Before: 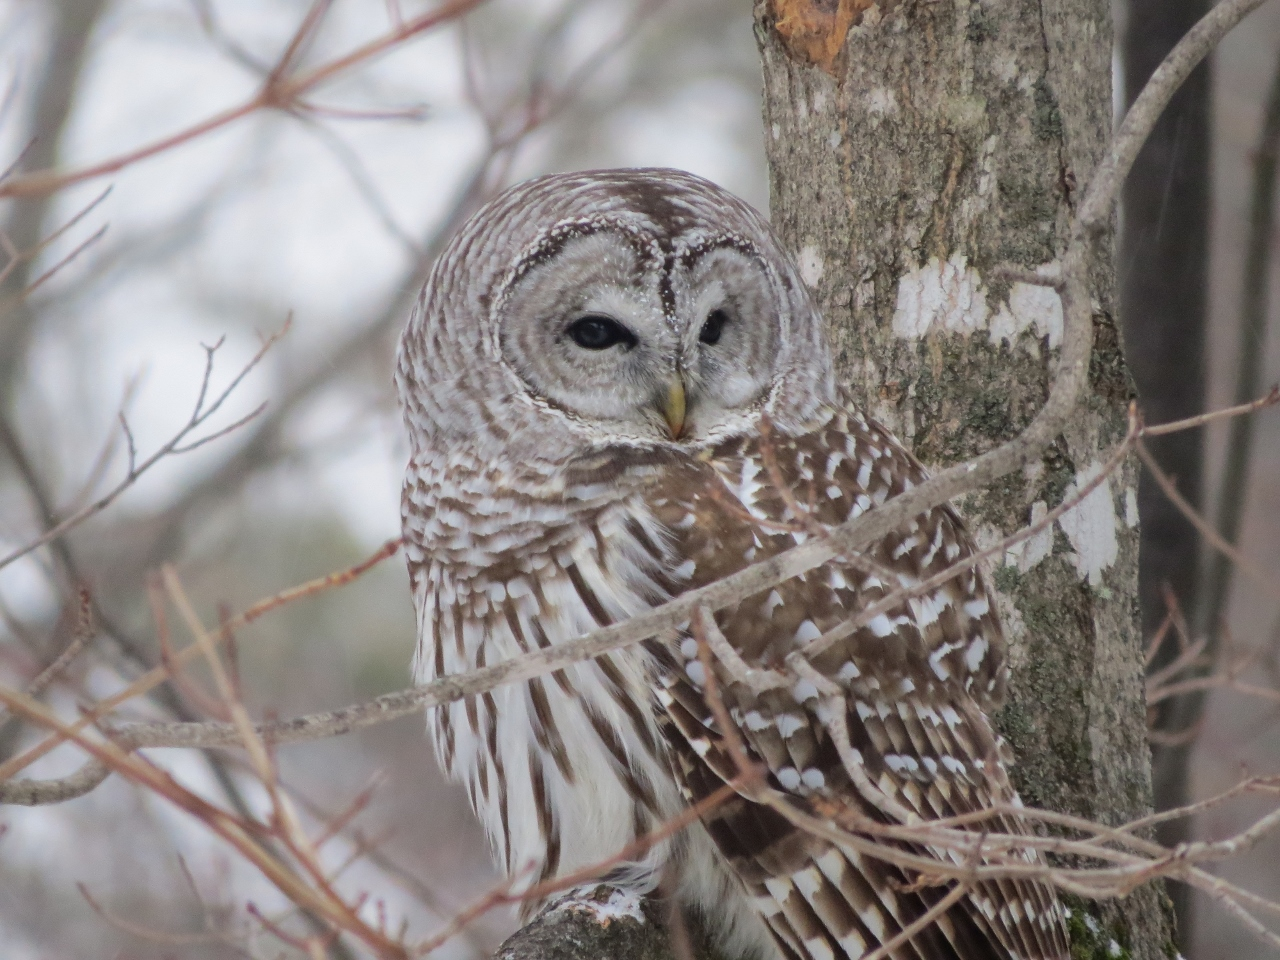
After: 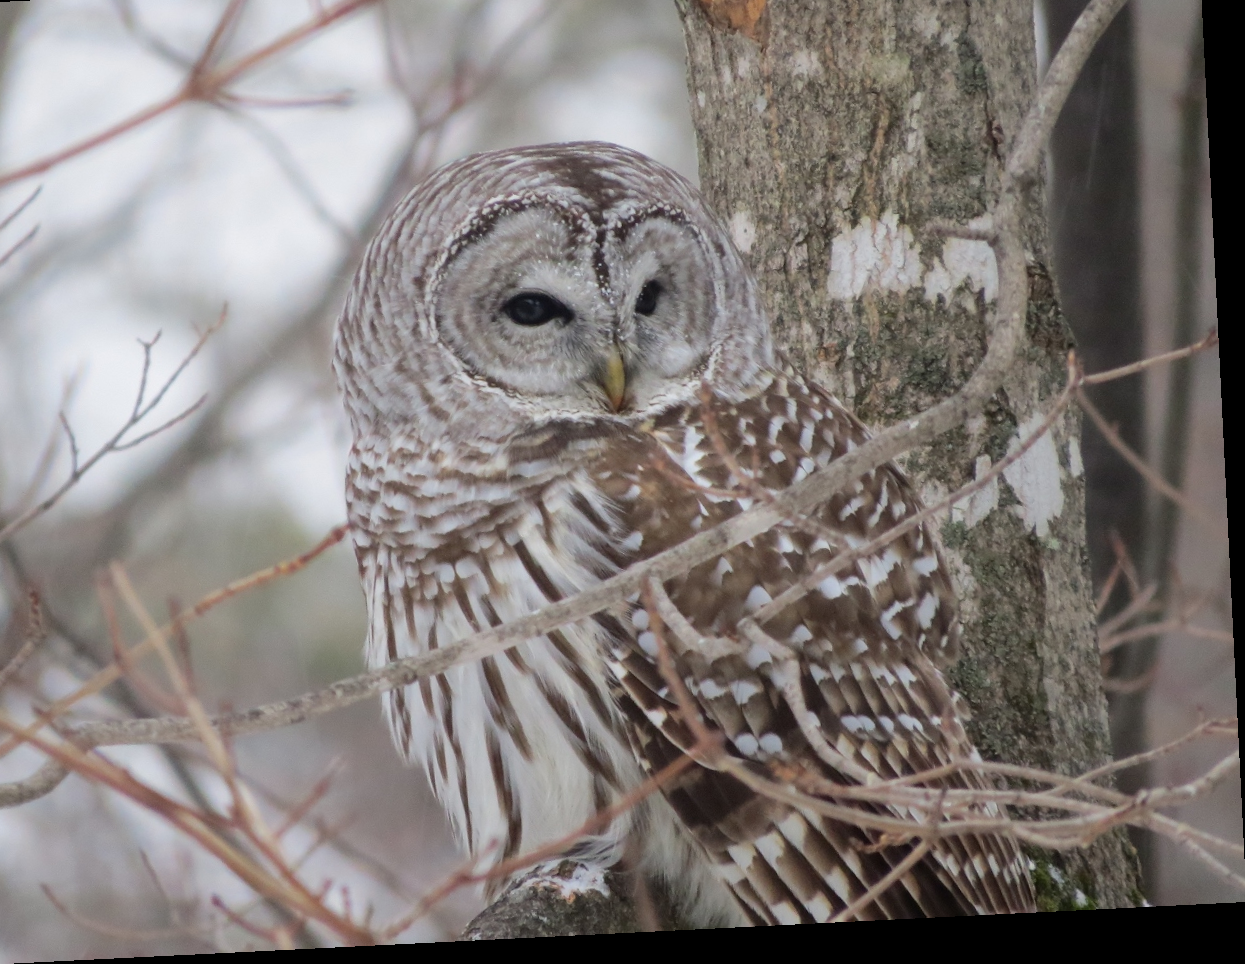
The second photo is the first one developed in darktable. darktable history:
crop and rotate: angle 2.86°, left 6.107%, top 5.682%
